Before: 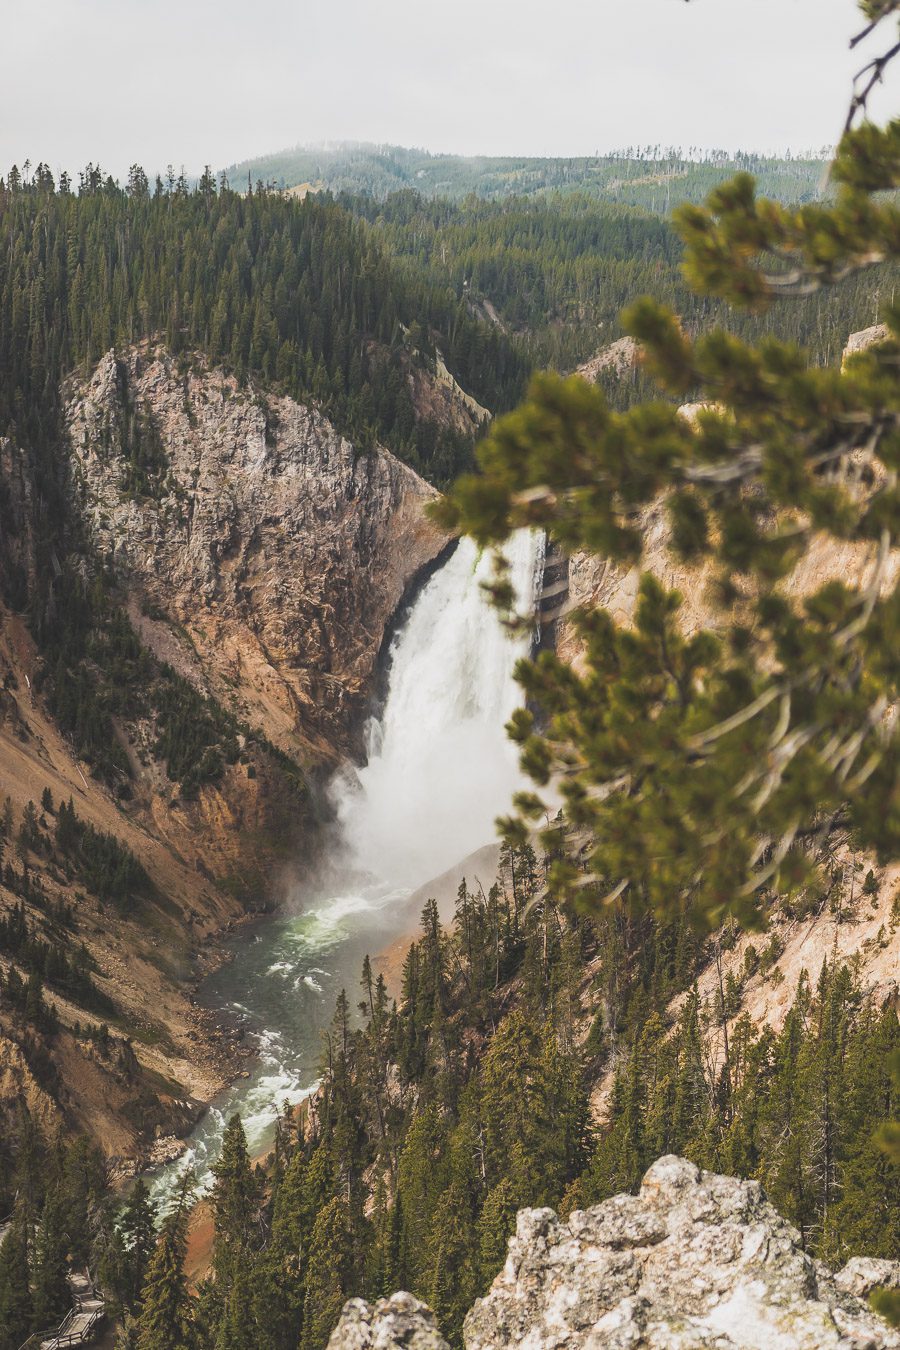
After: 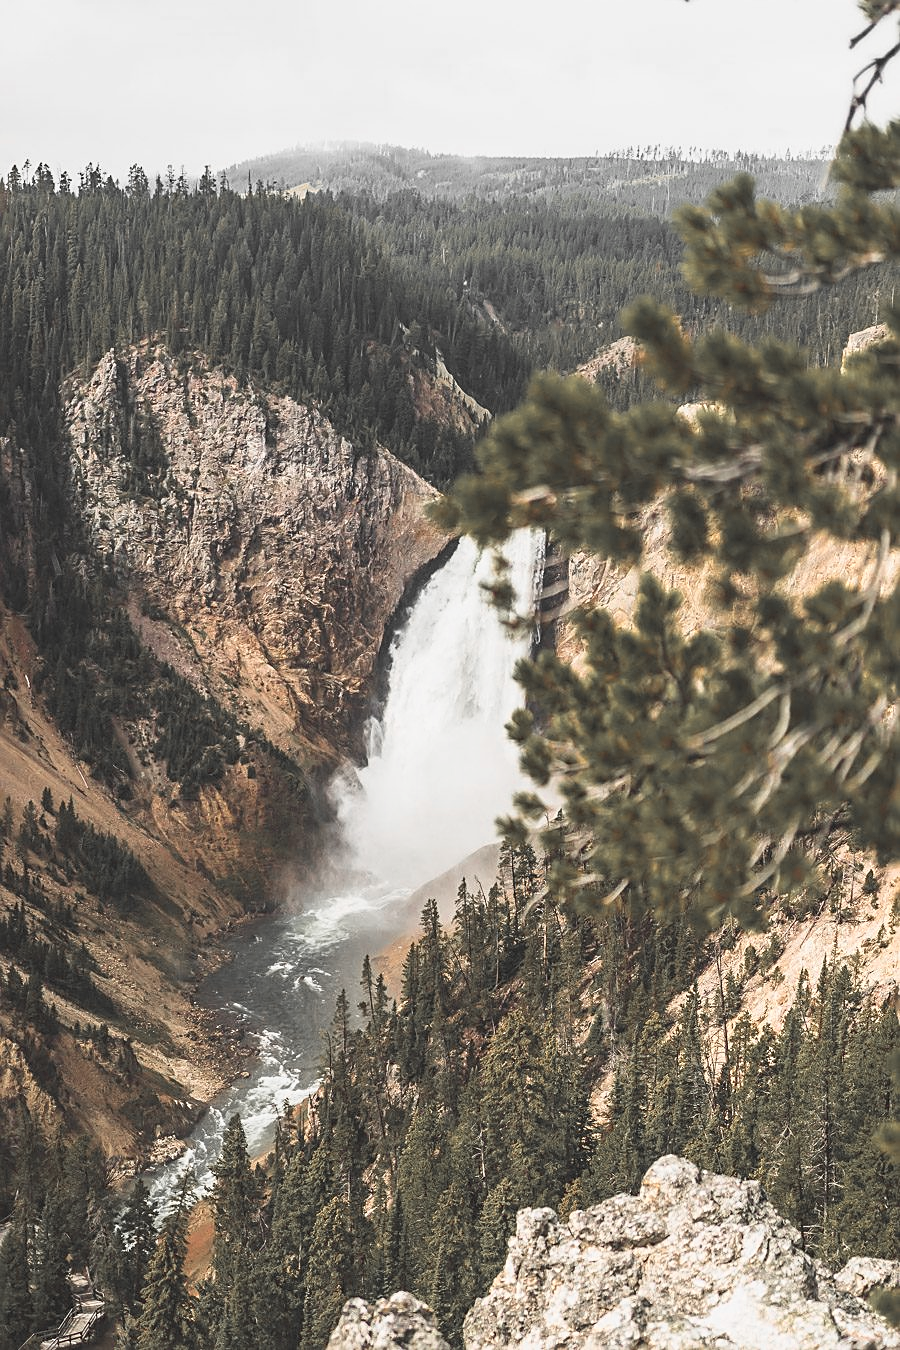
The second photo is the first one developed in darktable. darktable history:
tone curve: curves: ch0 [(0, 0) (0.003, 0.003) (0.011, 0.012) (0.025, 0.027) (0.044, 0.048) (0.069, 0.075) (0.1, 0.108) (0.136, 0.147) (0.177, 0.192) (0.224, 0.243) (0.277, 0.3) (0.335, 0.363) (0.399, 0.433) (0.468, 0.508) (0.543, 0.589) (0.623, 0.676) (0.709, 0.769) (0.801, 0.868) (0.898, 0.949) (1, 1)], color space Lab, independent channels, preserve colors none
sharpen: on, module defaults
color zones: curves: ch0 [(0, 0.447) (0.184, 0.543) (0.323, 0.476) (0.429, 0.445) (0.571, 0.443) (0.714, 0.451) (0.857, 0.452) (1, 0.447)]; ch1 [(0, 0.464) (0.176, 0.46) (0.287, 0.177) (0.429, 0.002) (0.571, 0) (0.714, 0) (0.857, 0) (1, 0.464)]
